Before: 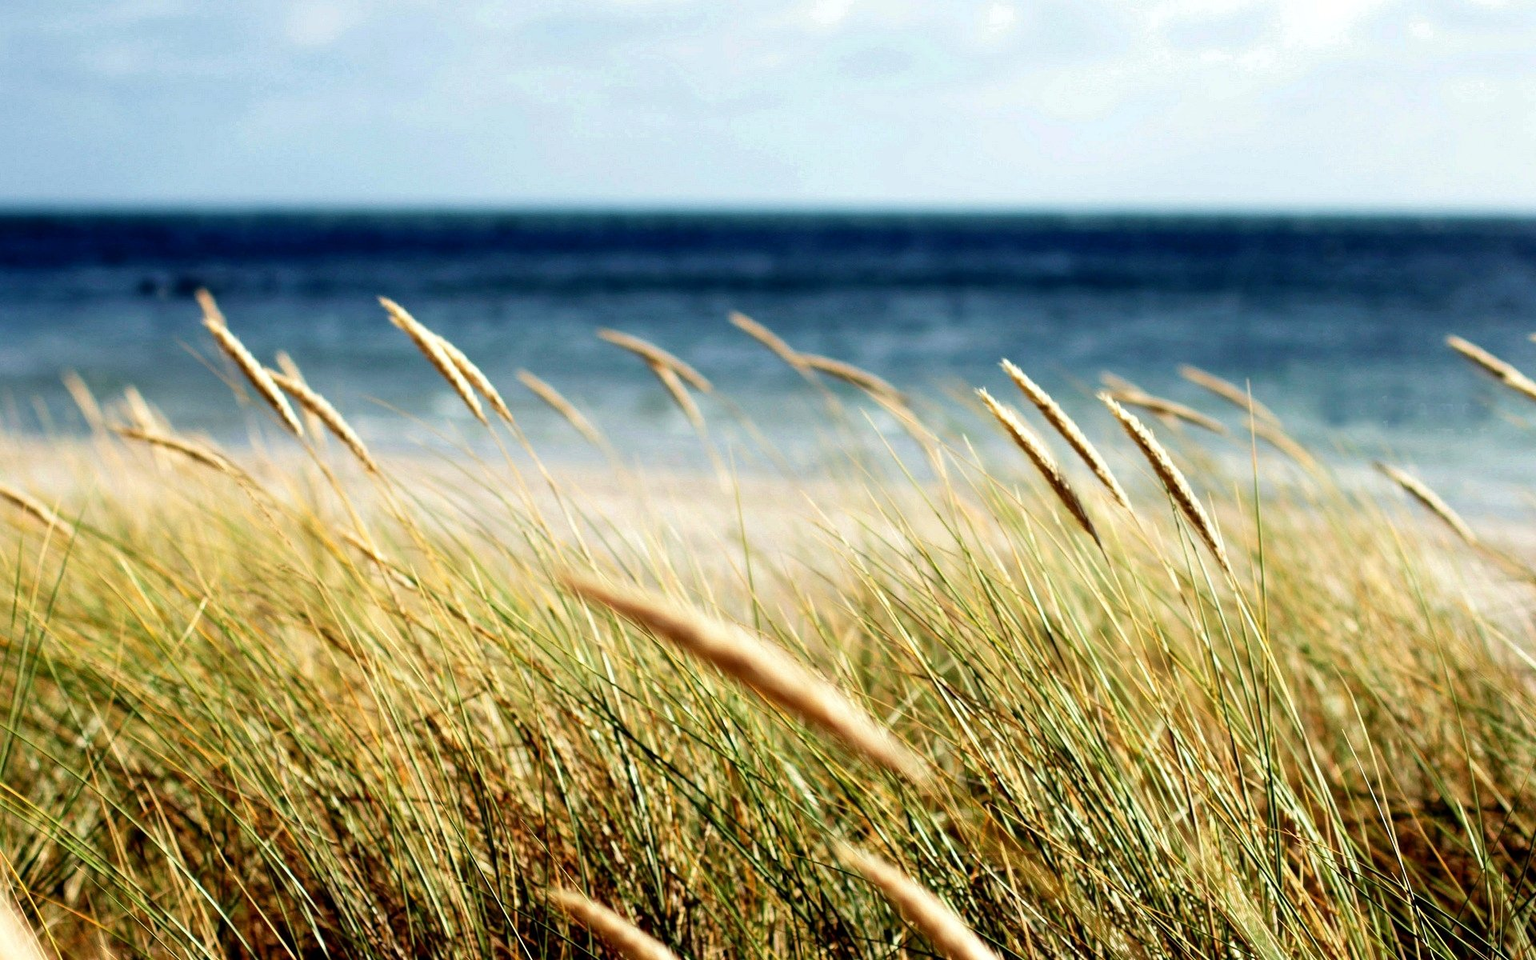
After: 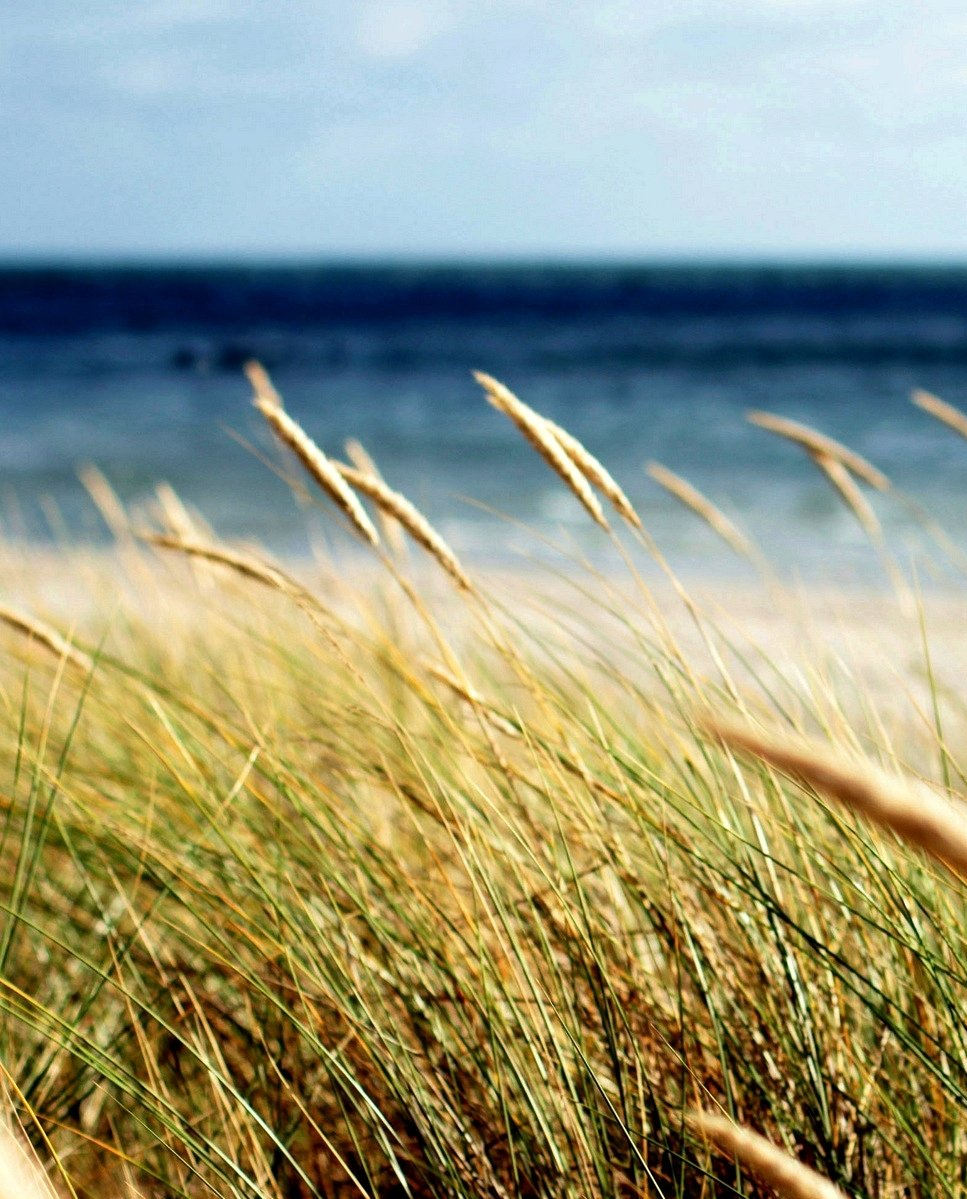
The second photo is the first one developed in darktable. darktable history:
crop and rotate: left 0.024%, top 0%, right 49.581%
